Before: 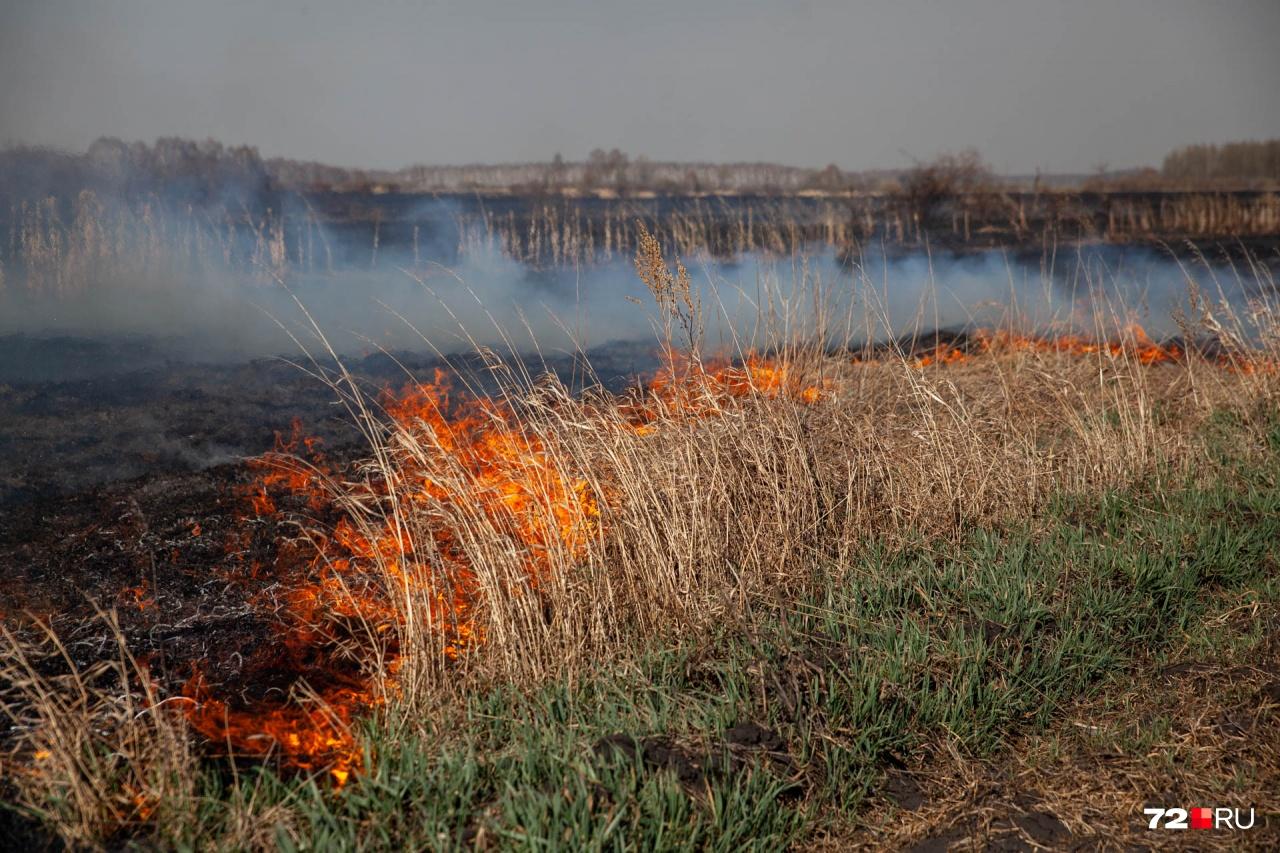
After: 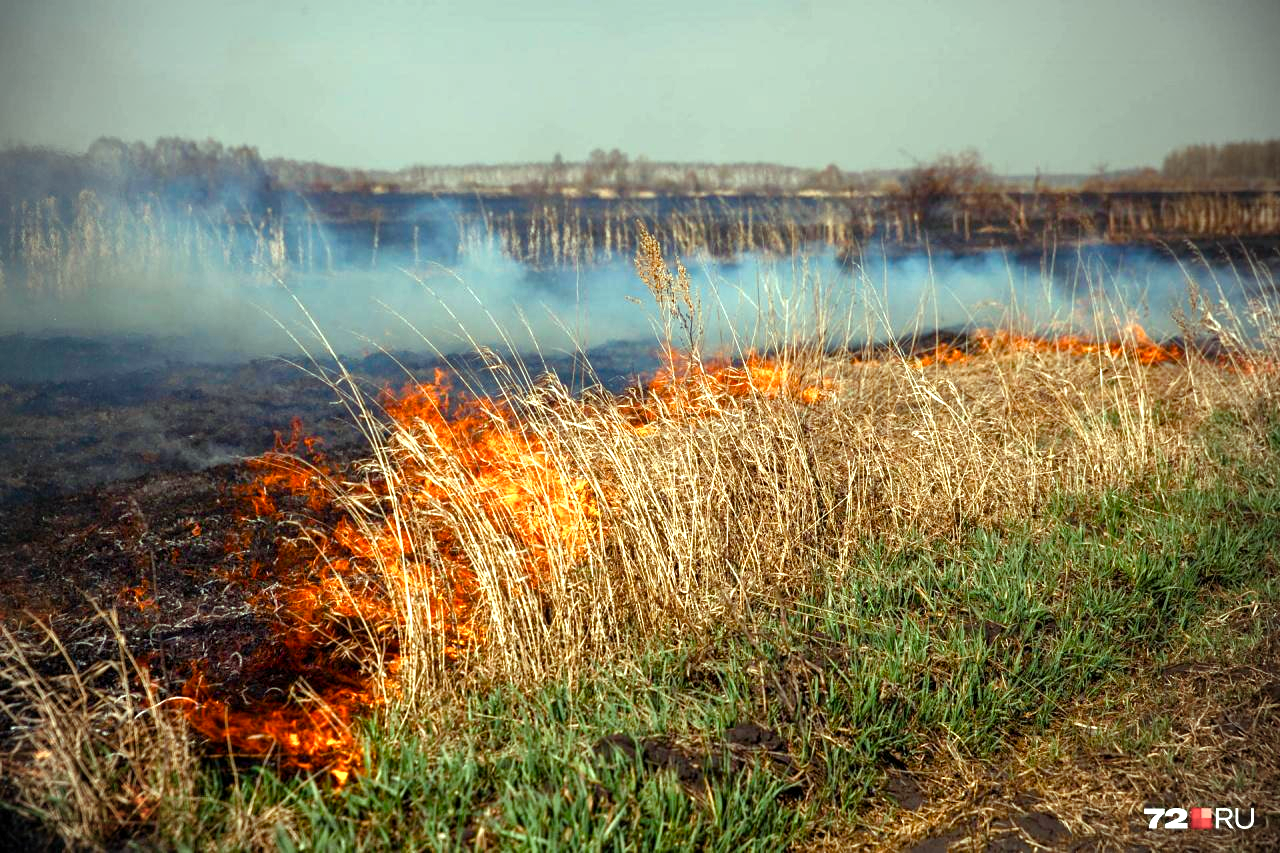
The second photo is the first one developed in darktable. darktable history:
color balance rgb: shadows lift › chroma 1.016%, shadows lift › hue 242.35°, highlights gain › luminance 15.166%, highlights gain › chroma 6.898%, highlights gain › hue 126.68°, linear chroma grading › global chroma 16.352%, perceptual saturation grading › global saturation 20%, perceptual saturation grading › highlights -49.536%, perceptual saturation grading › shadows 25.656%, perceptual brilliance grading › global brilliance 12.09%, global vibrance 4.938%, contrast 3.453%
exposure: black level correction 0.001, exposure 0.499 EV, compensate highlight preservation false
color correction: highlights a* -0.079, highlights b* 0.107
vignetting: on, module defaults
